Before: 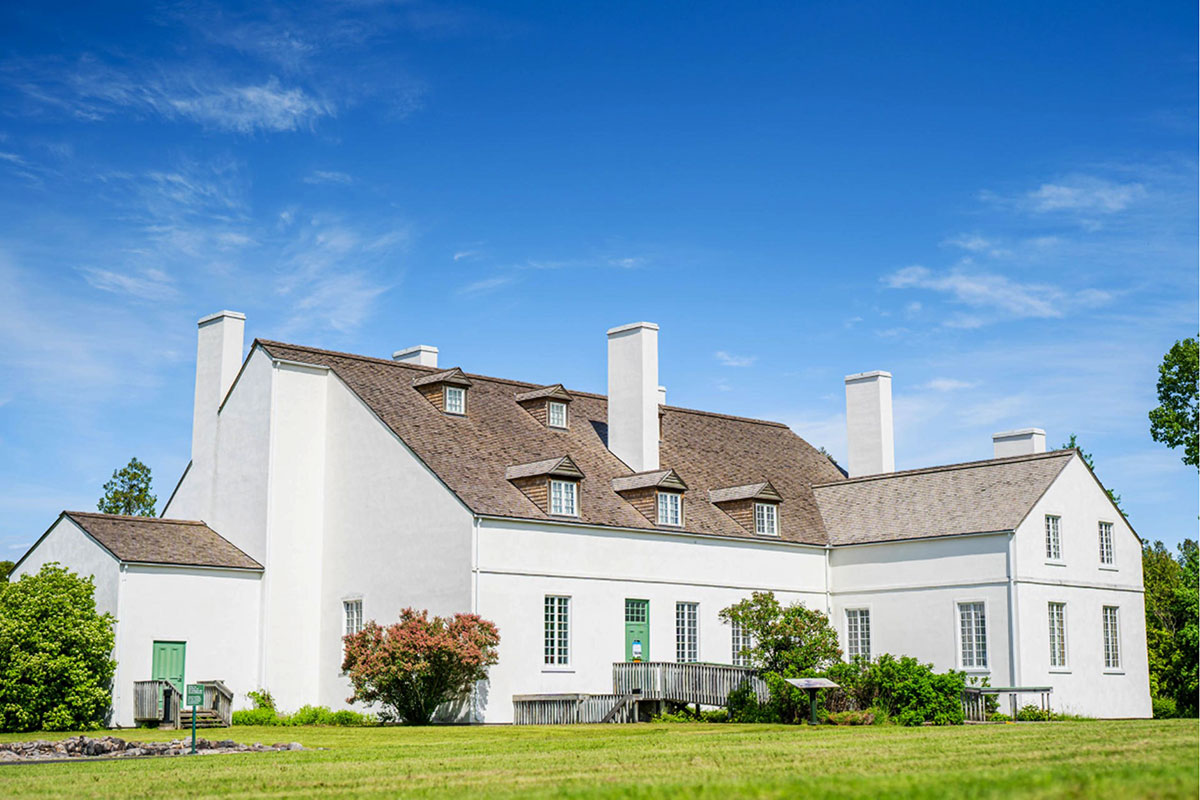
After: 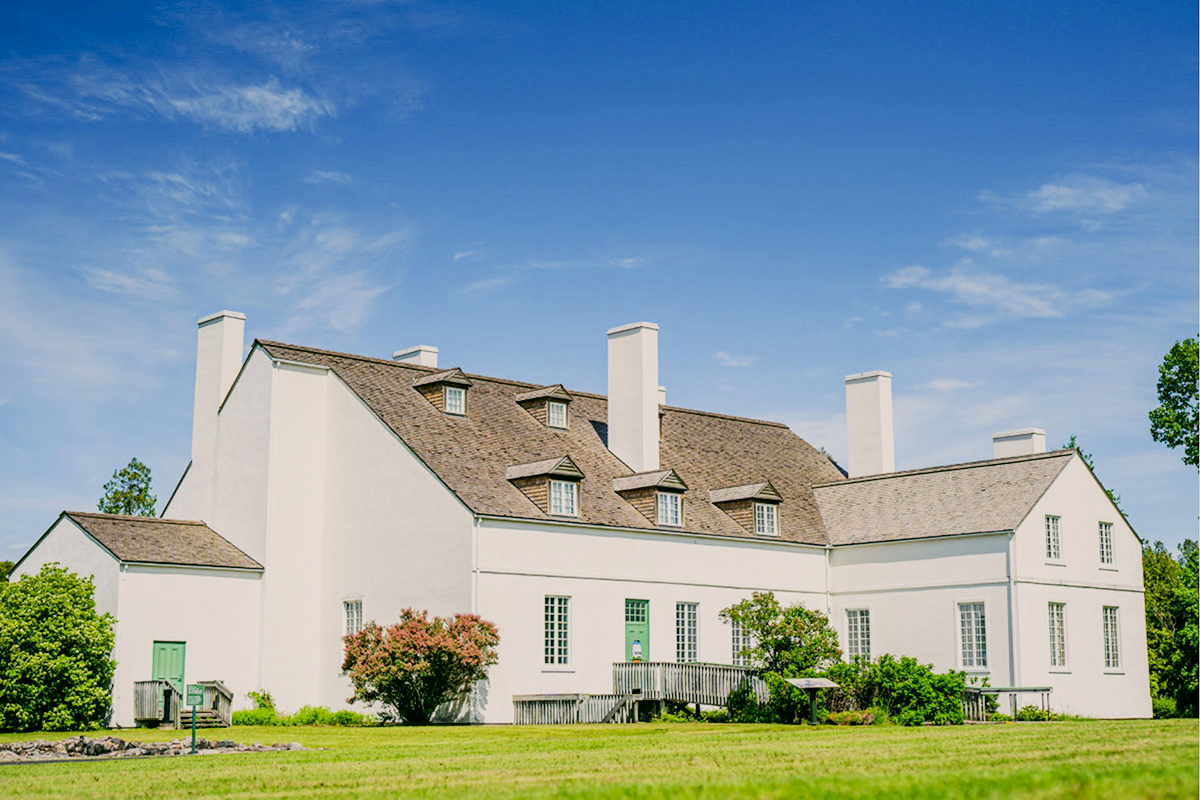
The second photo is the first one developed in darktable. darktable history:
exposure: black level correction 0, exposure 0.498 EV, compensate highlight preservation false
color correction: highlights a* 4.18, highlights b* 4.96, shadows a* -7.65, shadows b* 4.88
filmic rgb: black relative exposure -7.65 EV, white relative exposure 4.56 EV, hardness 3.61
contrast brightness saturation: contrast 0.03, brightness -0.042
